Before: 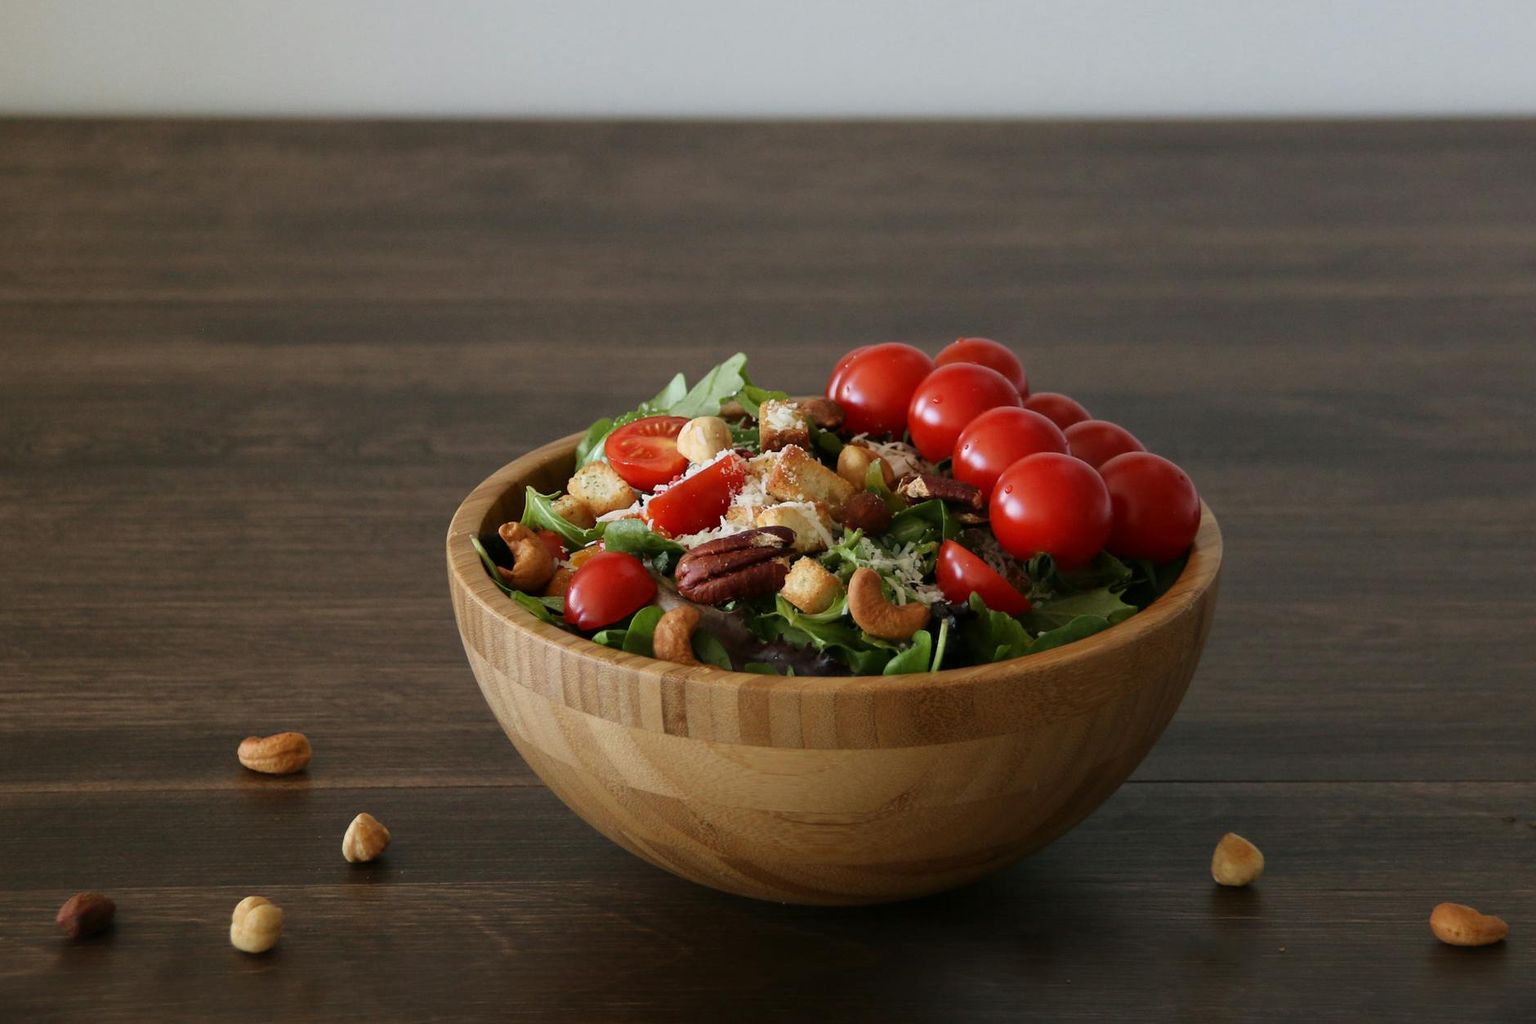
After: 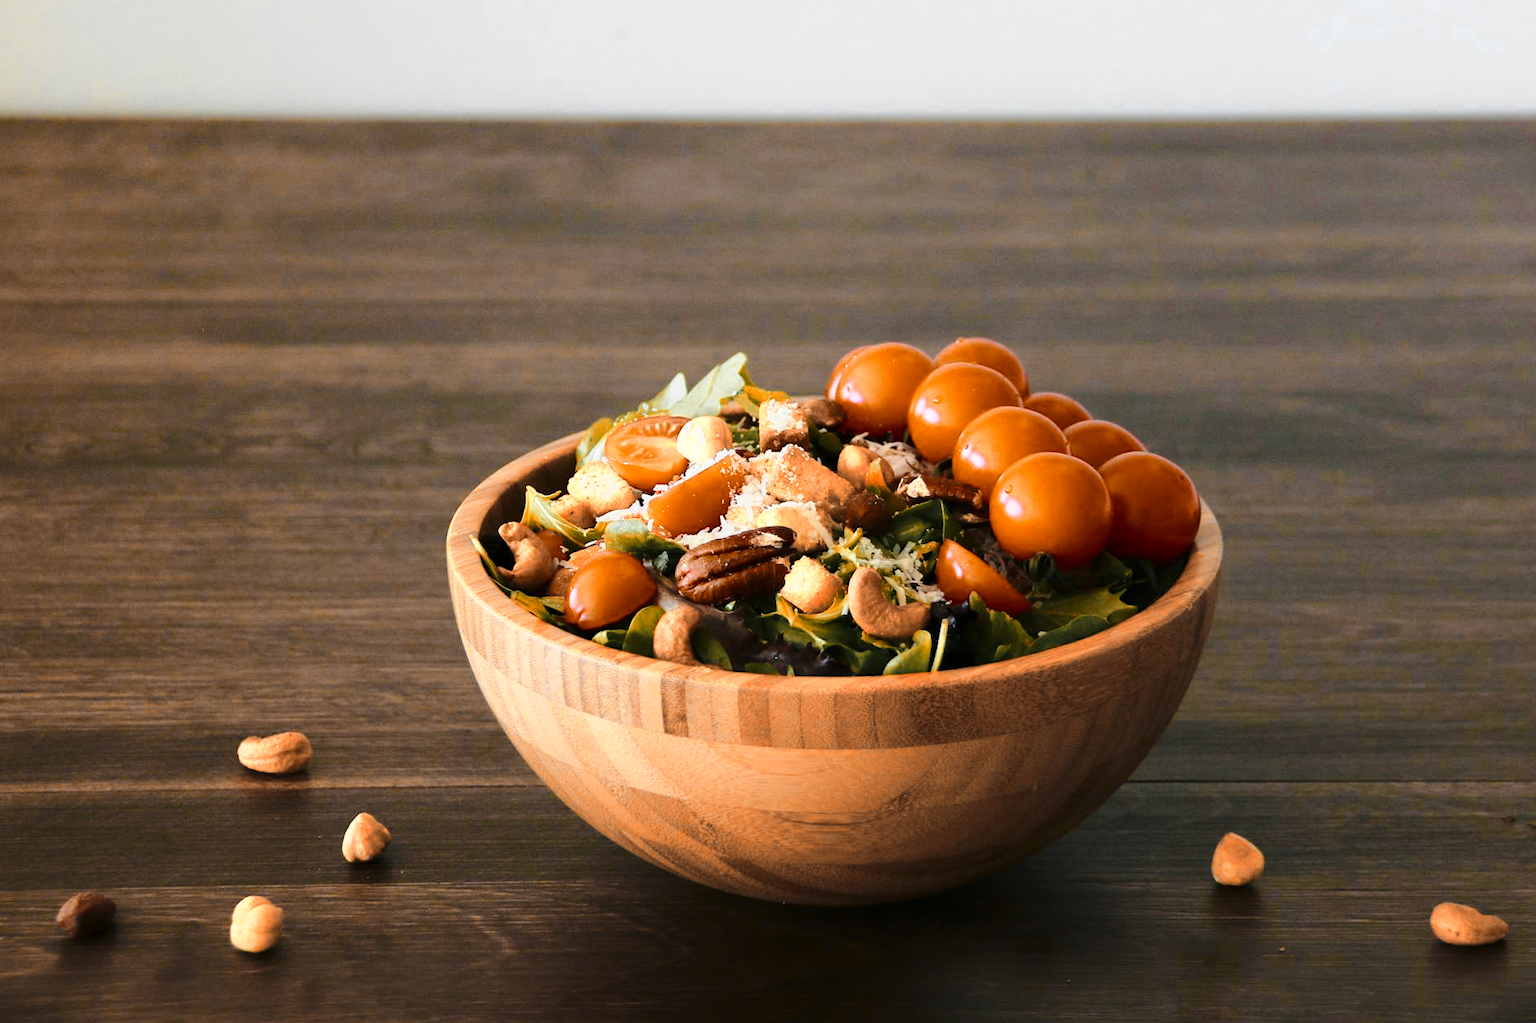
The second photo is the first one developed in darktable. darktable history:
color zones: curves: ch0 [(0.009, 0.528) (0.136, 0.6) (0.255, 0.586) (0.39, 0.528) (0.522, 0.584) (0.686, 0.736) (0.849, 0.561)]; ch1 [(0.045, 0.781) (0.14, 0.416) (0.257, 0.695) (0.442, 0.032) (0.738, 0.338) (0.818, 0.632) (0.891, 0.741) (1, 0.704)]; ch2 [(0, 0.667) (0.141, 0.52) (0.26, 0.37) (0.474, 0.432) (0.743, 0.286)]
base curve: curves: ch0 [(0, 0) (0.028, 0.03) (0.121, 0.232) (0.46, 0.748) (0.859, 0.968) (1, 1)], preserve colors none
